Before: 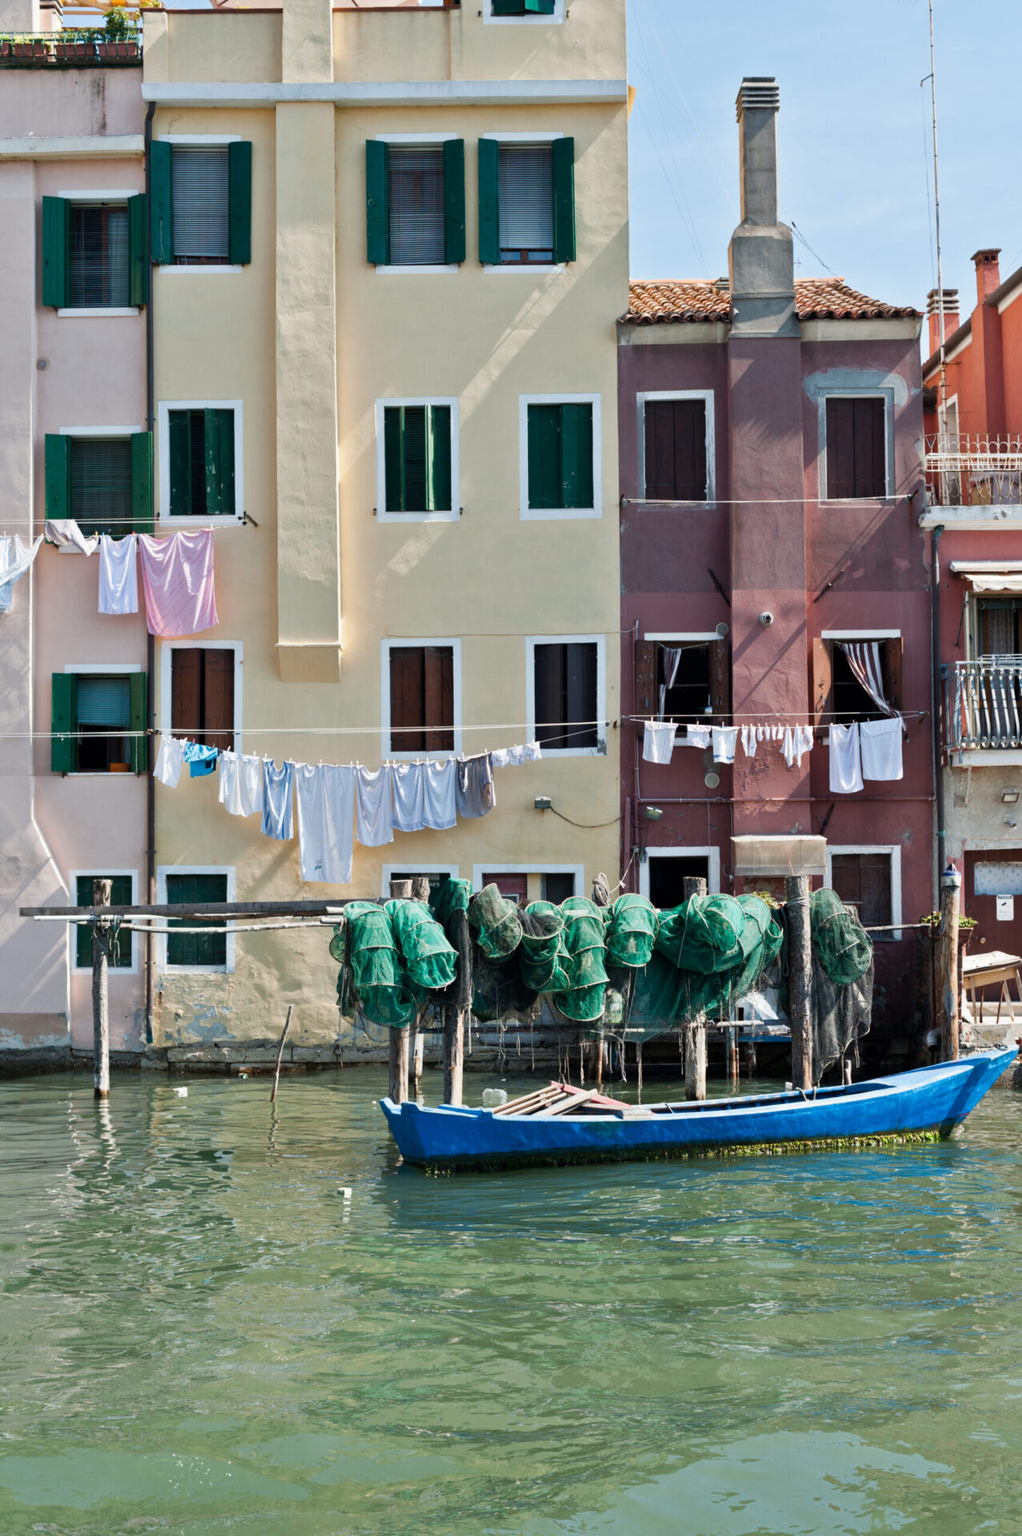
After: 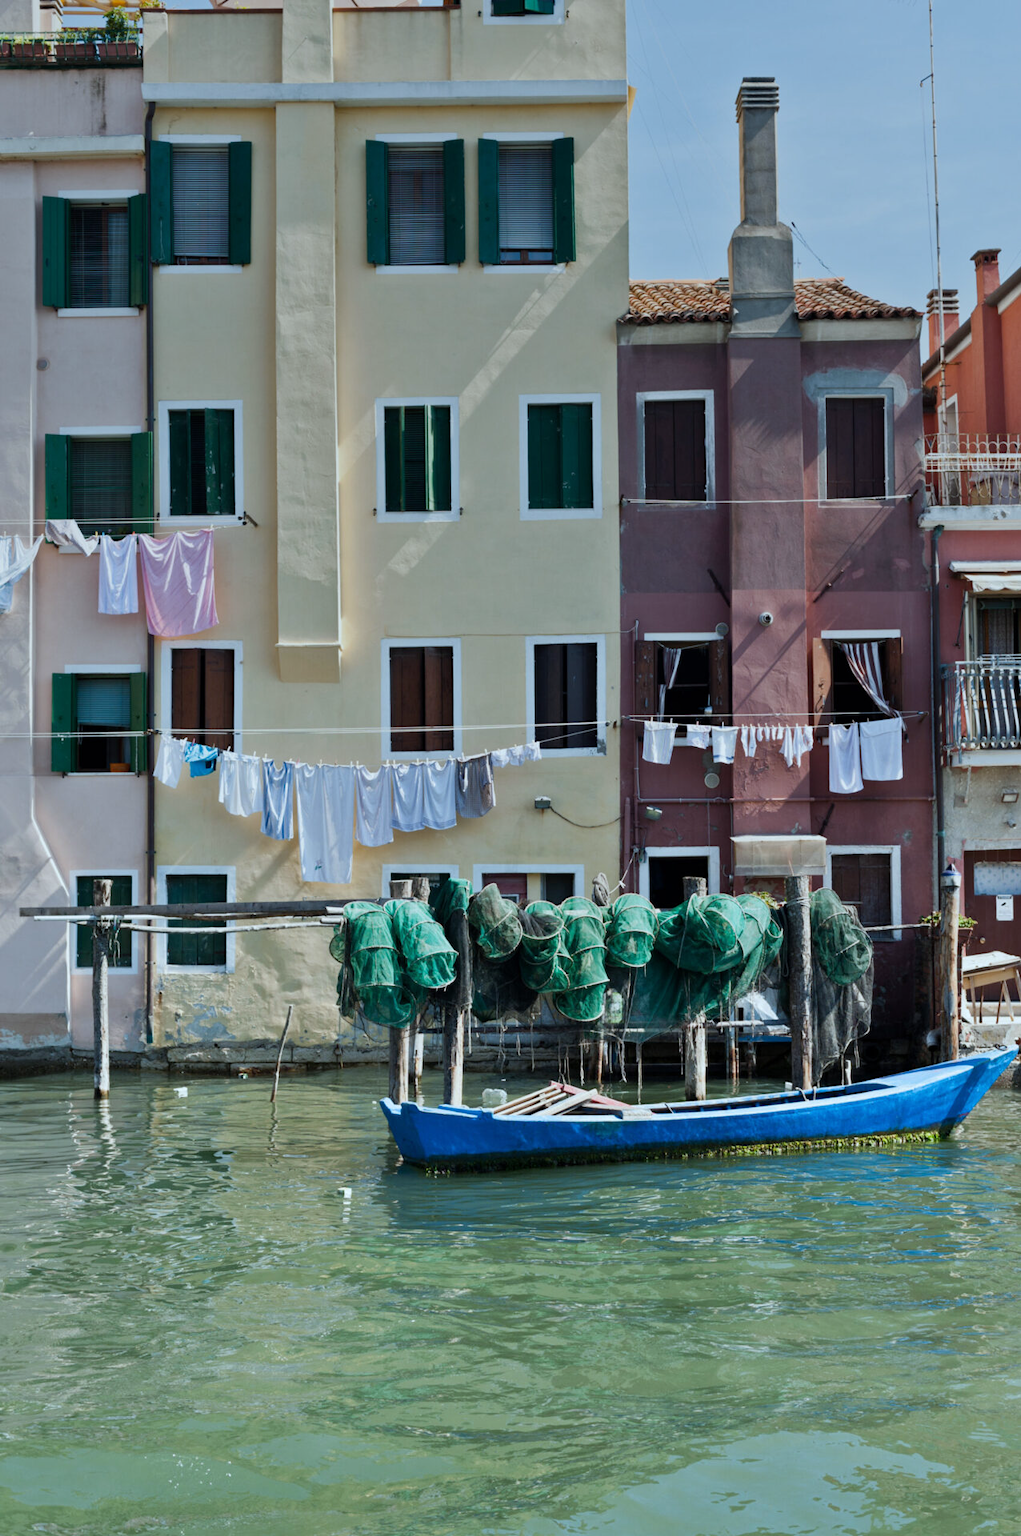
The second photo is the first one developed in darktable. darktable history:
graduated density: on, module defaults
white balance: red 0.925, blue 1.046
